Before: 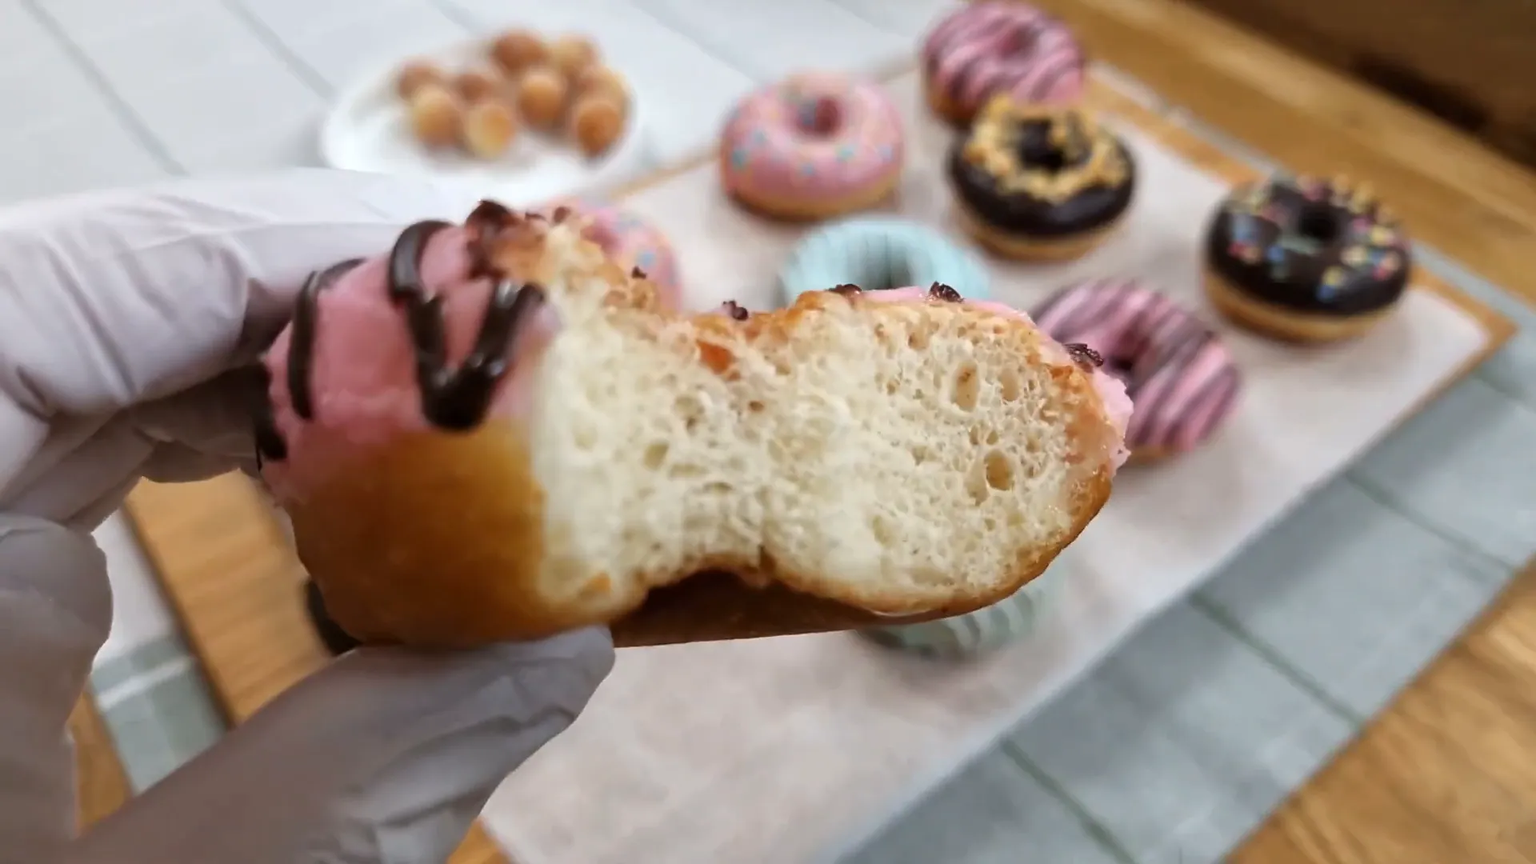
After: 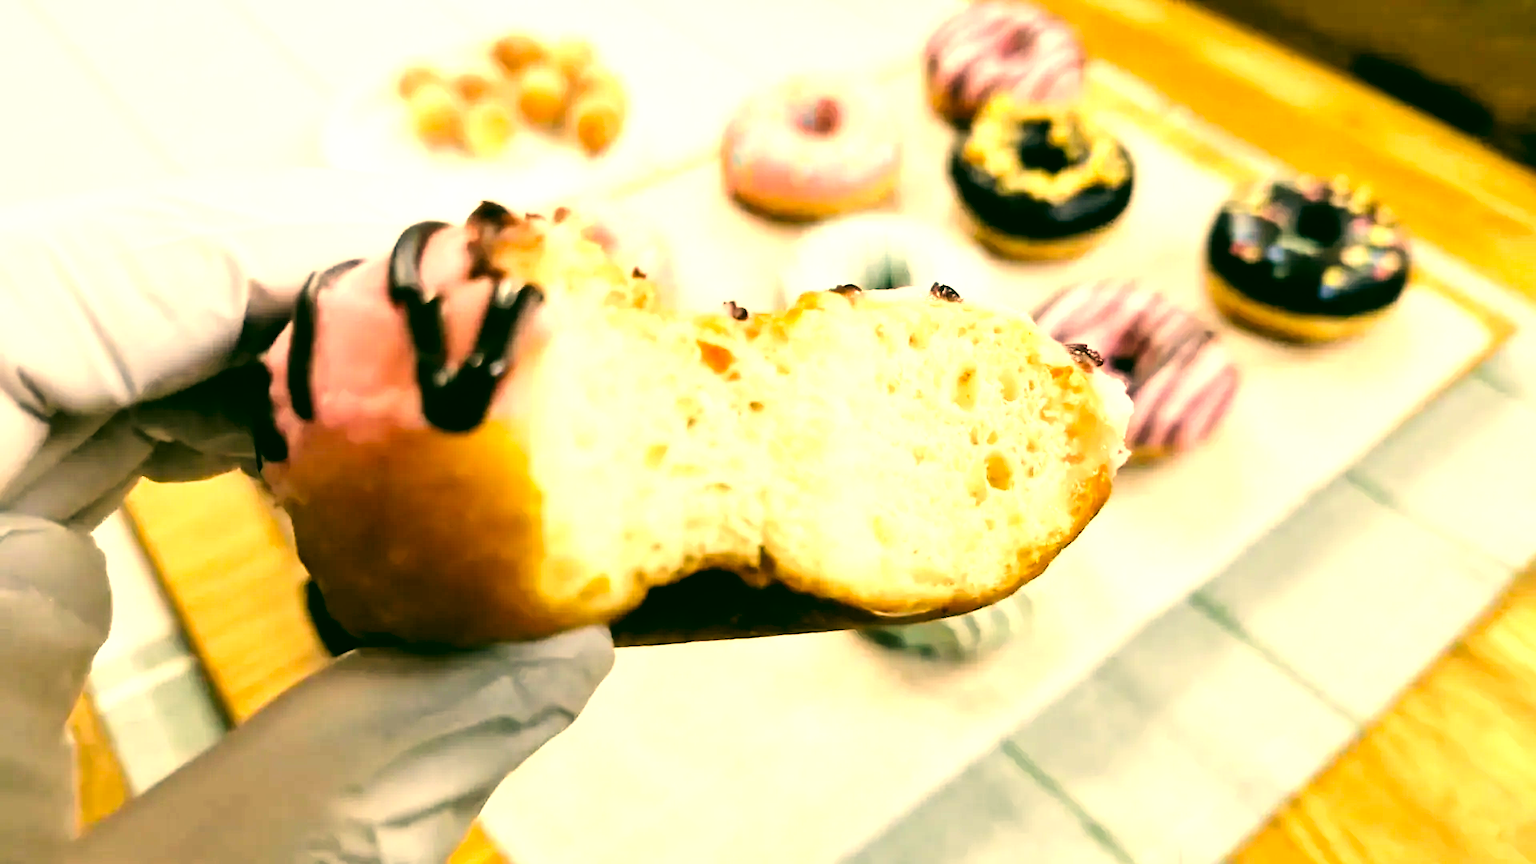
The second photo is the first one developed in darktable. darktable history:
color correction: highlights a* 5.71, highlights b* 33.33, shadows a* -25.5, shadows b* 3.79
levels: levels [0, 0.352, 0.703]
tone curve: curves: ch0 [(0, 0) (0.004, 0.001) (0.133, 0.112) (0.325, 0.362) (0.832, 0.893) (1, 1)], preserve colors none
filmic rgb: black relative exposure -7.23 EV, white relative exposure 5.35 EV, hardness 3.02
